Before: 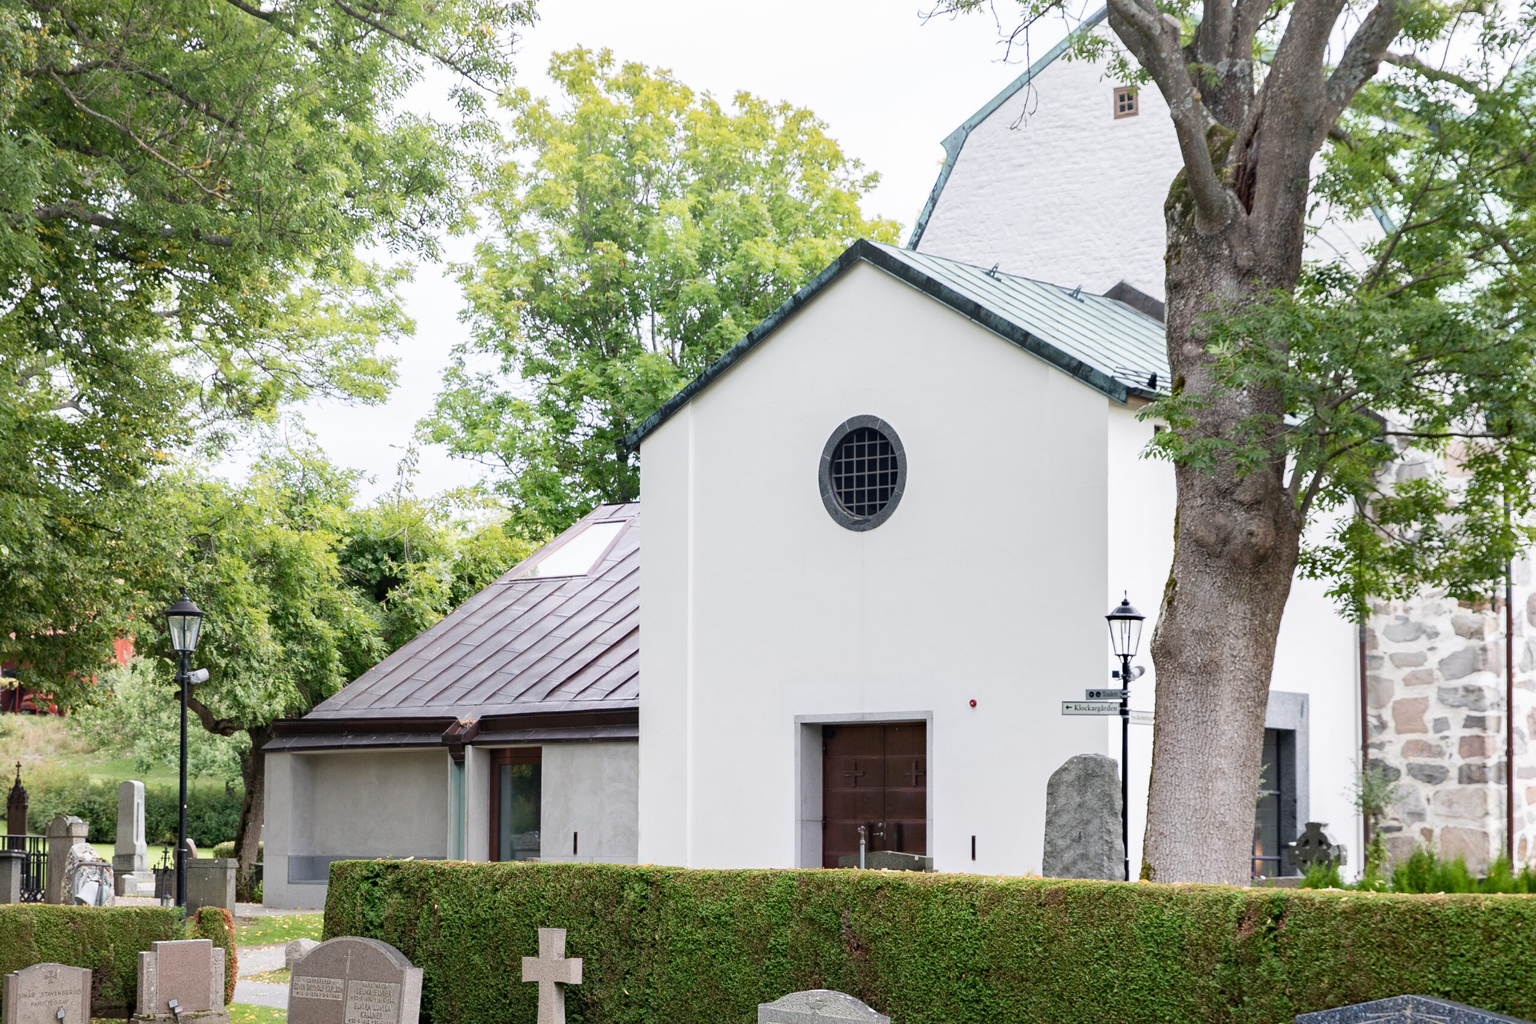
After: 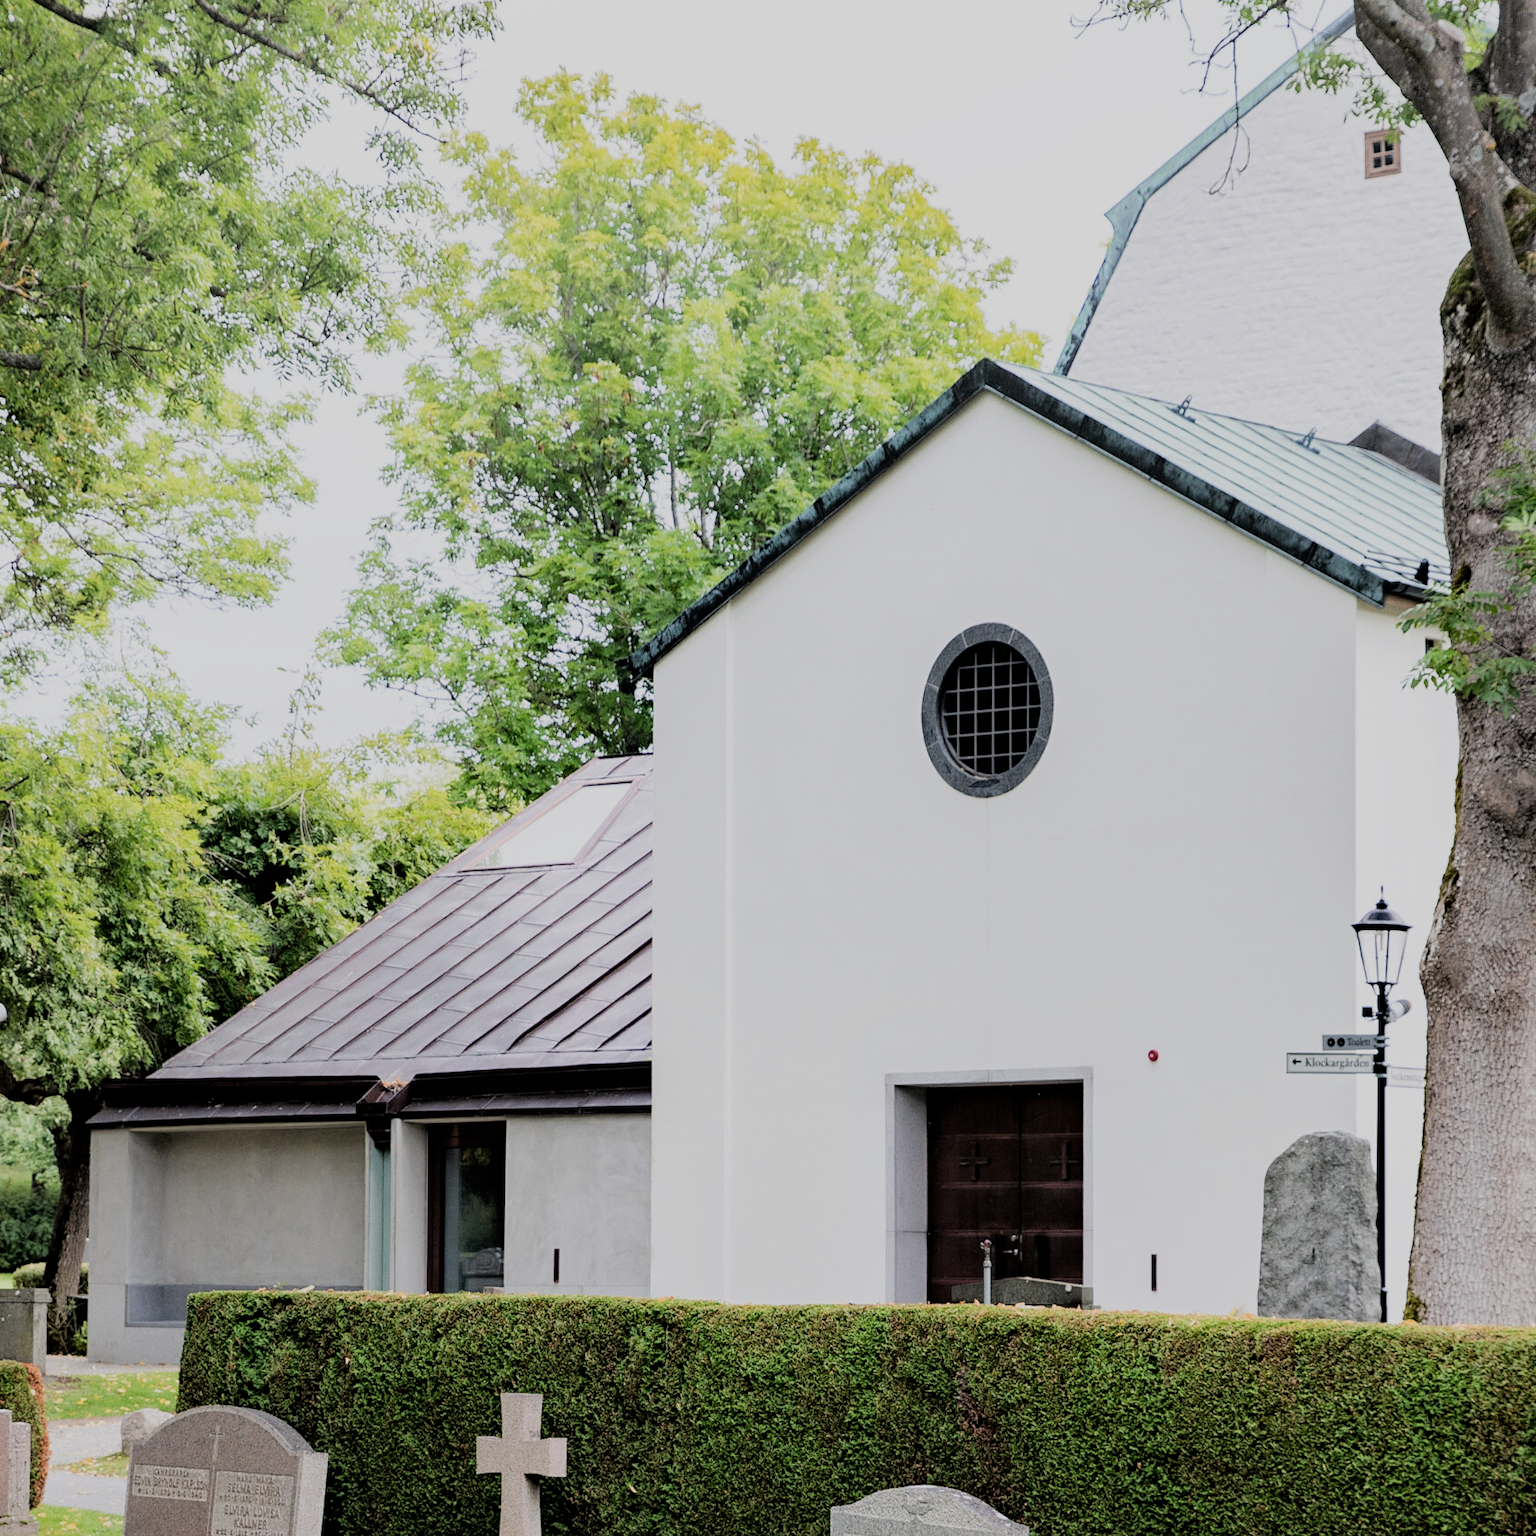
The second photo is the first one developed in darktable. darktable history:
filmic rgb: black relative exposure -4.14 EV, white relative exposure 5.1 EV, hardness 2.11, contrast 1.165
crop and rotate: left 13.342%, right 19.991%
